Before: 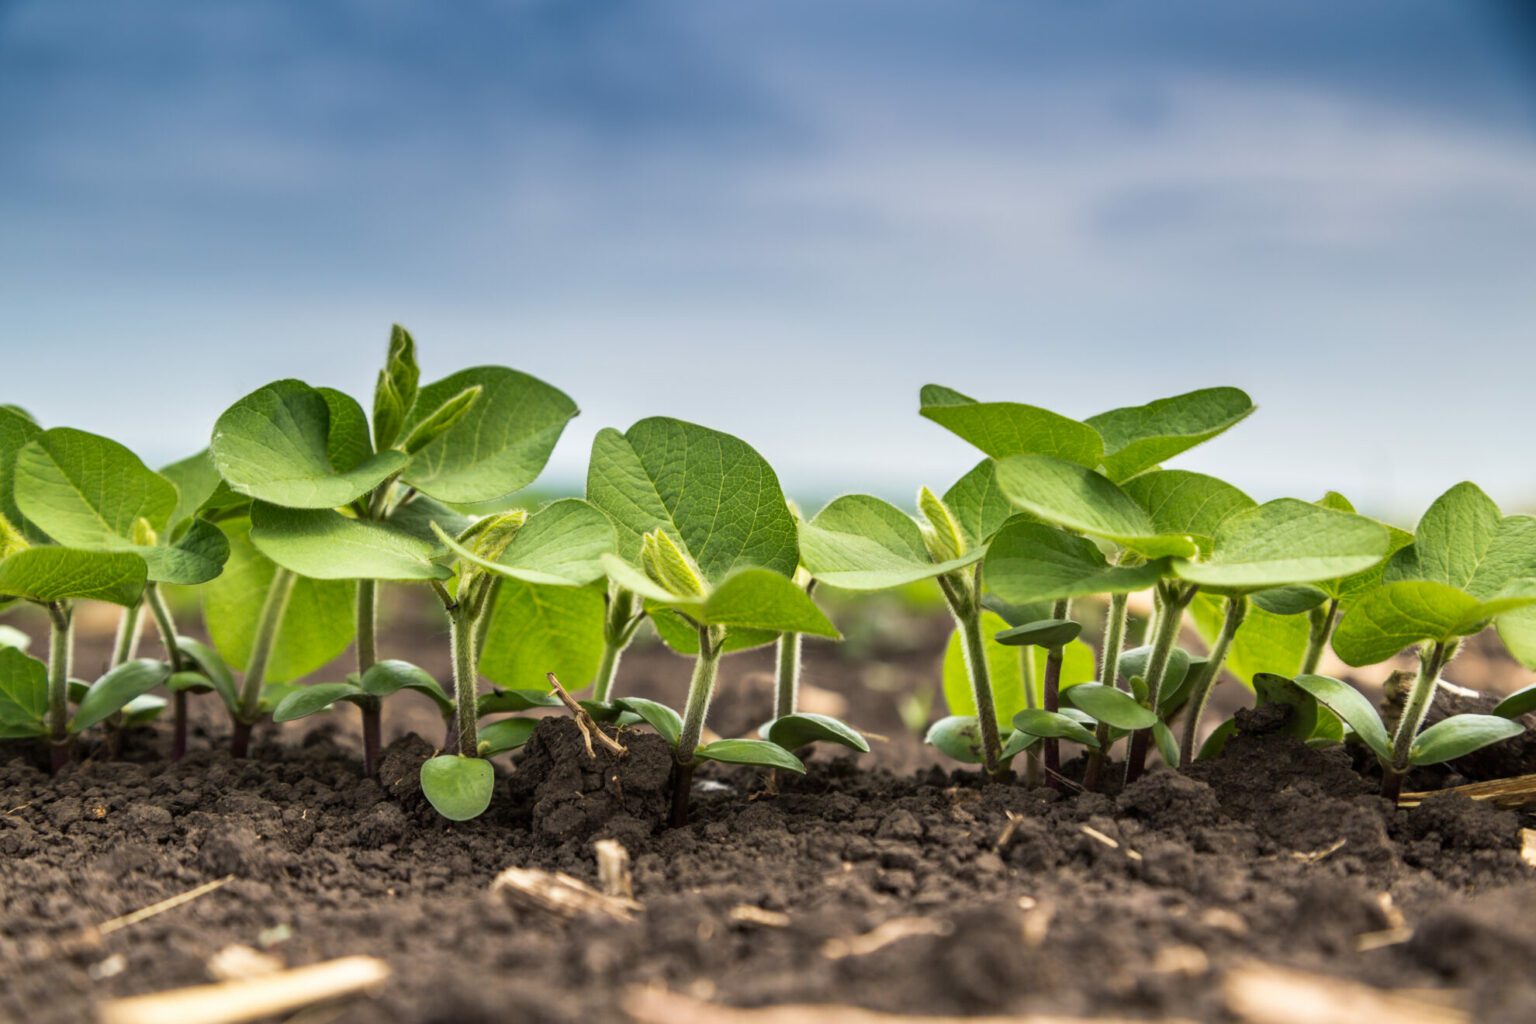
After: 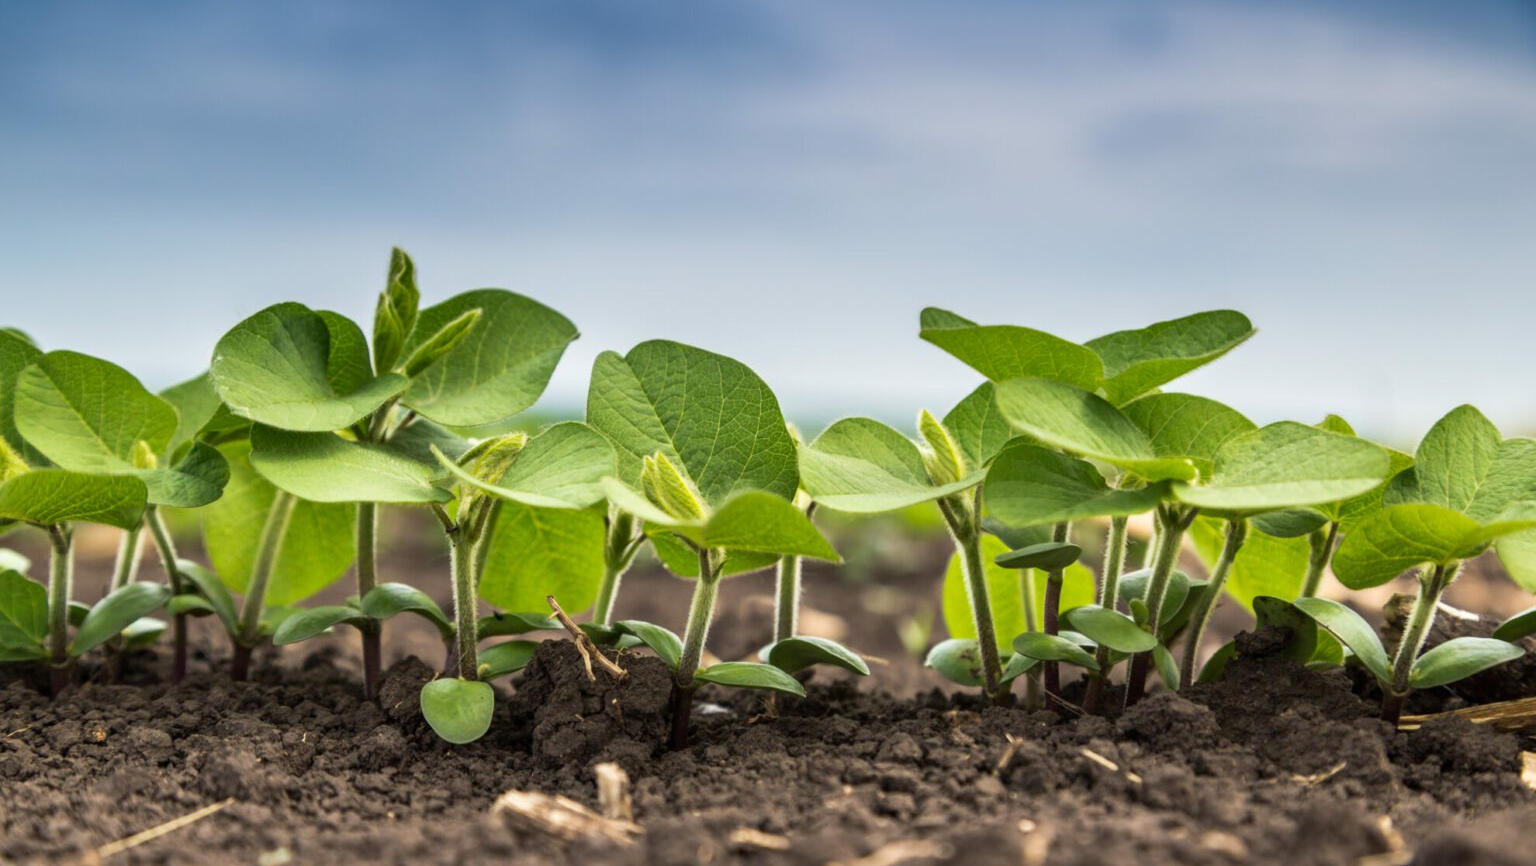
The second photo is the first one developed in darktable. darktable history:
crop: top 7.591%, bottom 7.807%
